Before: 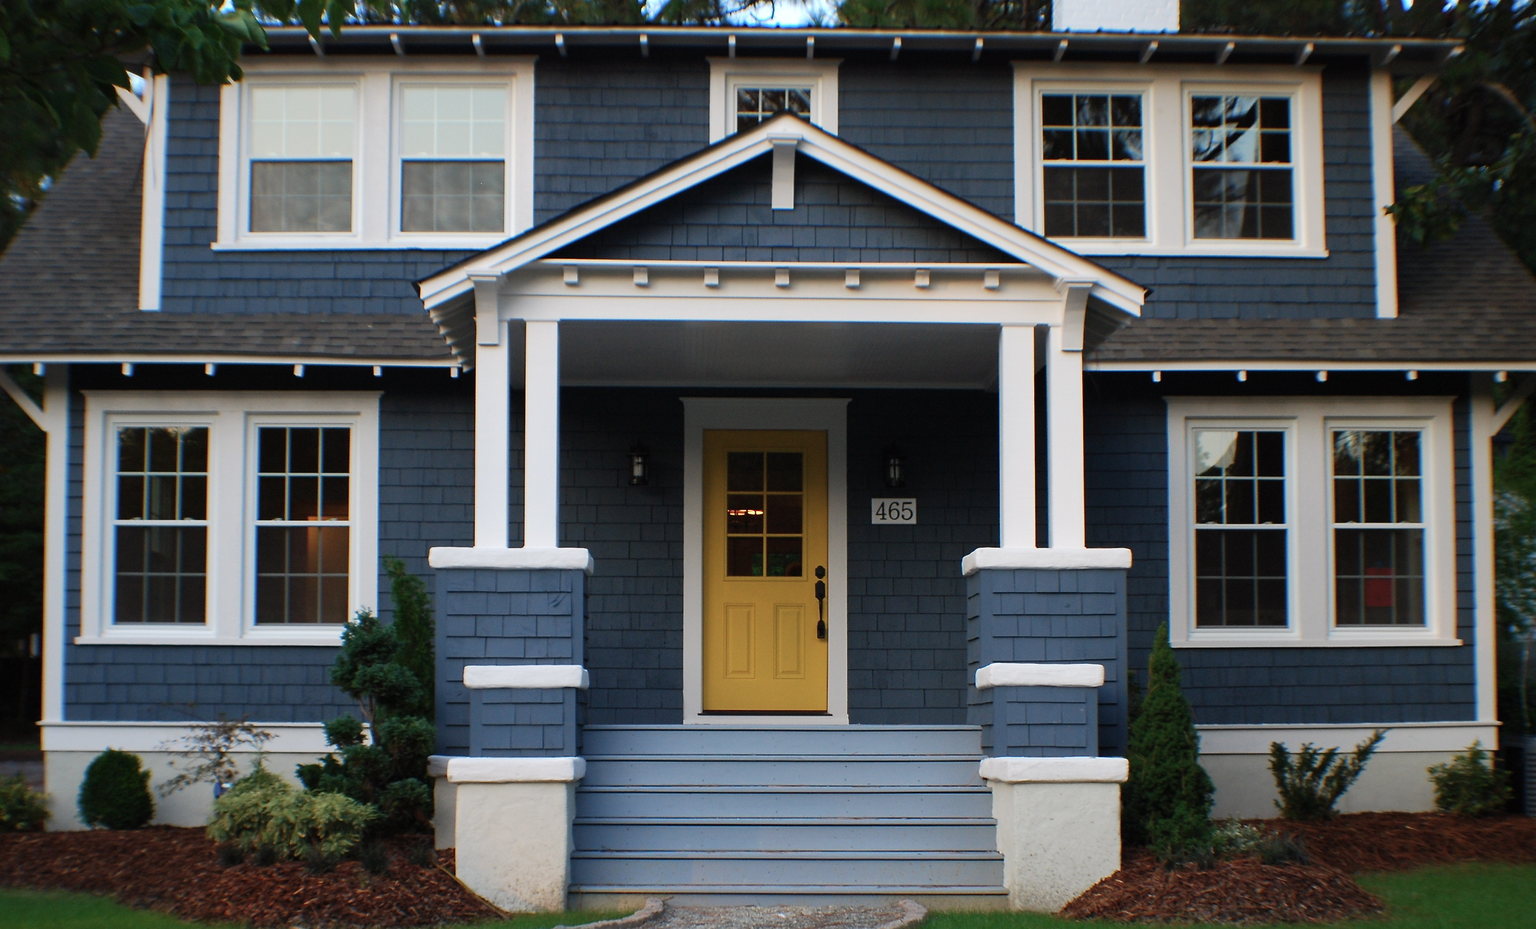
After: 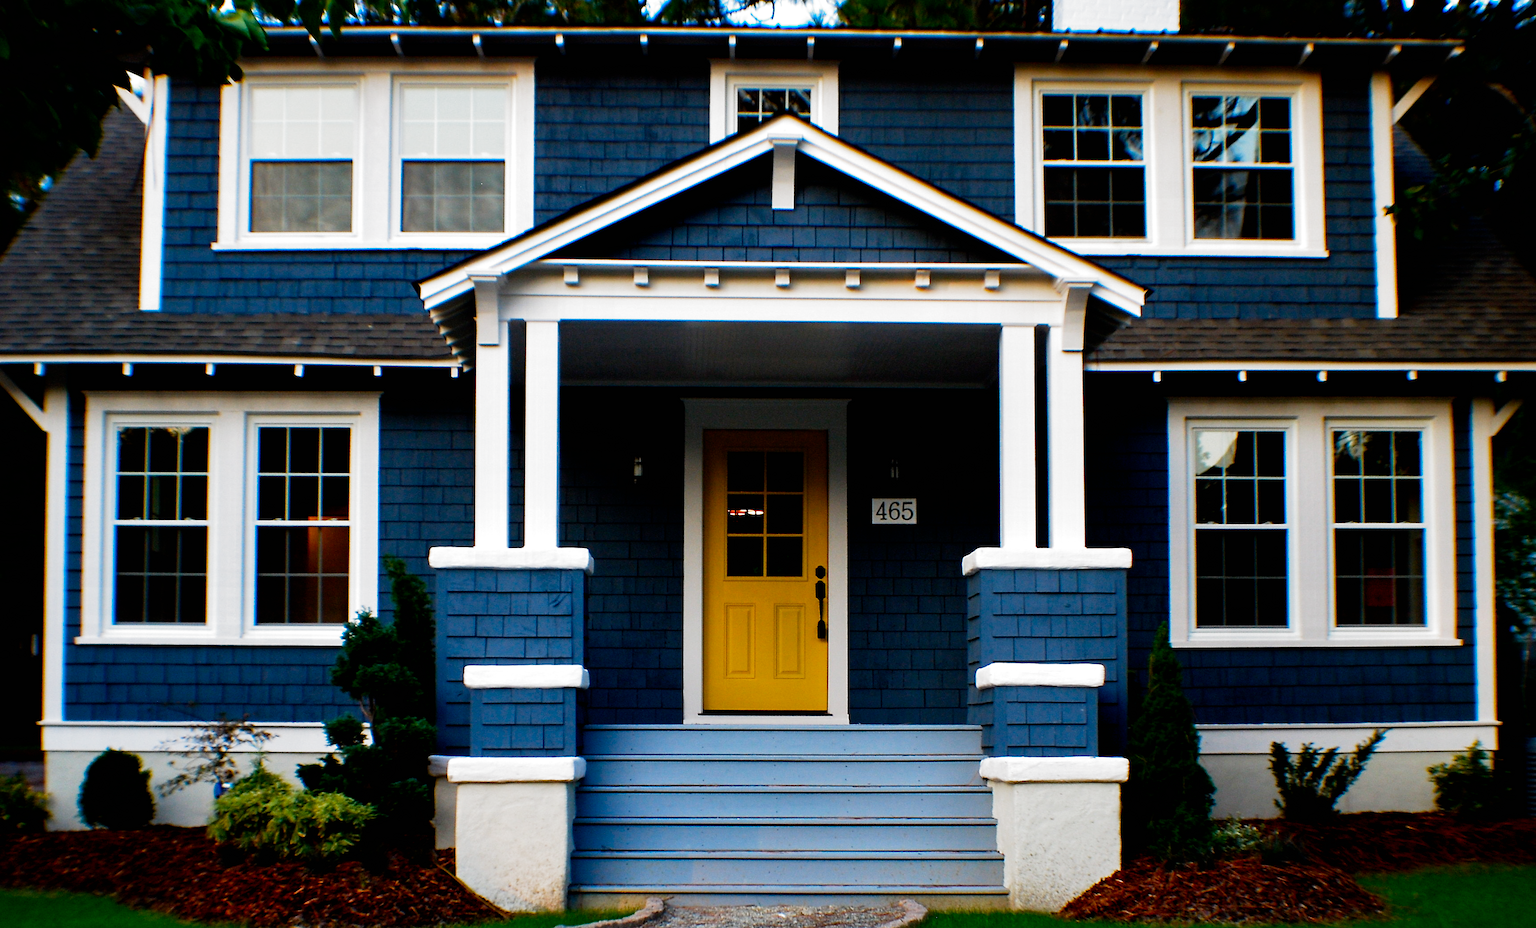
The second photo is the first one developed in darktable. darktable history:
filmic rgb: black relative exposure -8.2 EV, white relative exposure 2.2 EV, threshold 3 EV, hardness 7.11, latitude 75%, contrast 1.325, highlights saturation mix -2%, shadows ↔ highlights balance 30%, preserve chrominance no, color science v5 (2021), contrast in shadows safe, contrast in highlights safe, enable highlight reconstruction true
color balance rgb: linear chroma grading › global chroma 15%, perceptual saturation grading › global saturation 30%
contrast equalizer: octaves 7, y [[0.6 ×6], [0.55 ×6], [0 ×6], [0 ×6], [0 ×6]], mix 0.35
